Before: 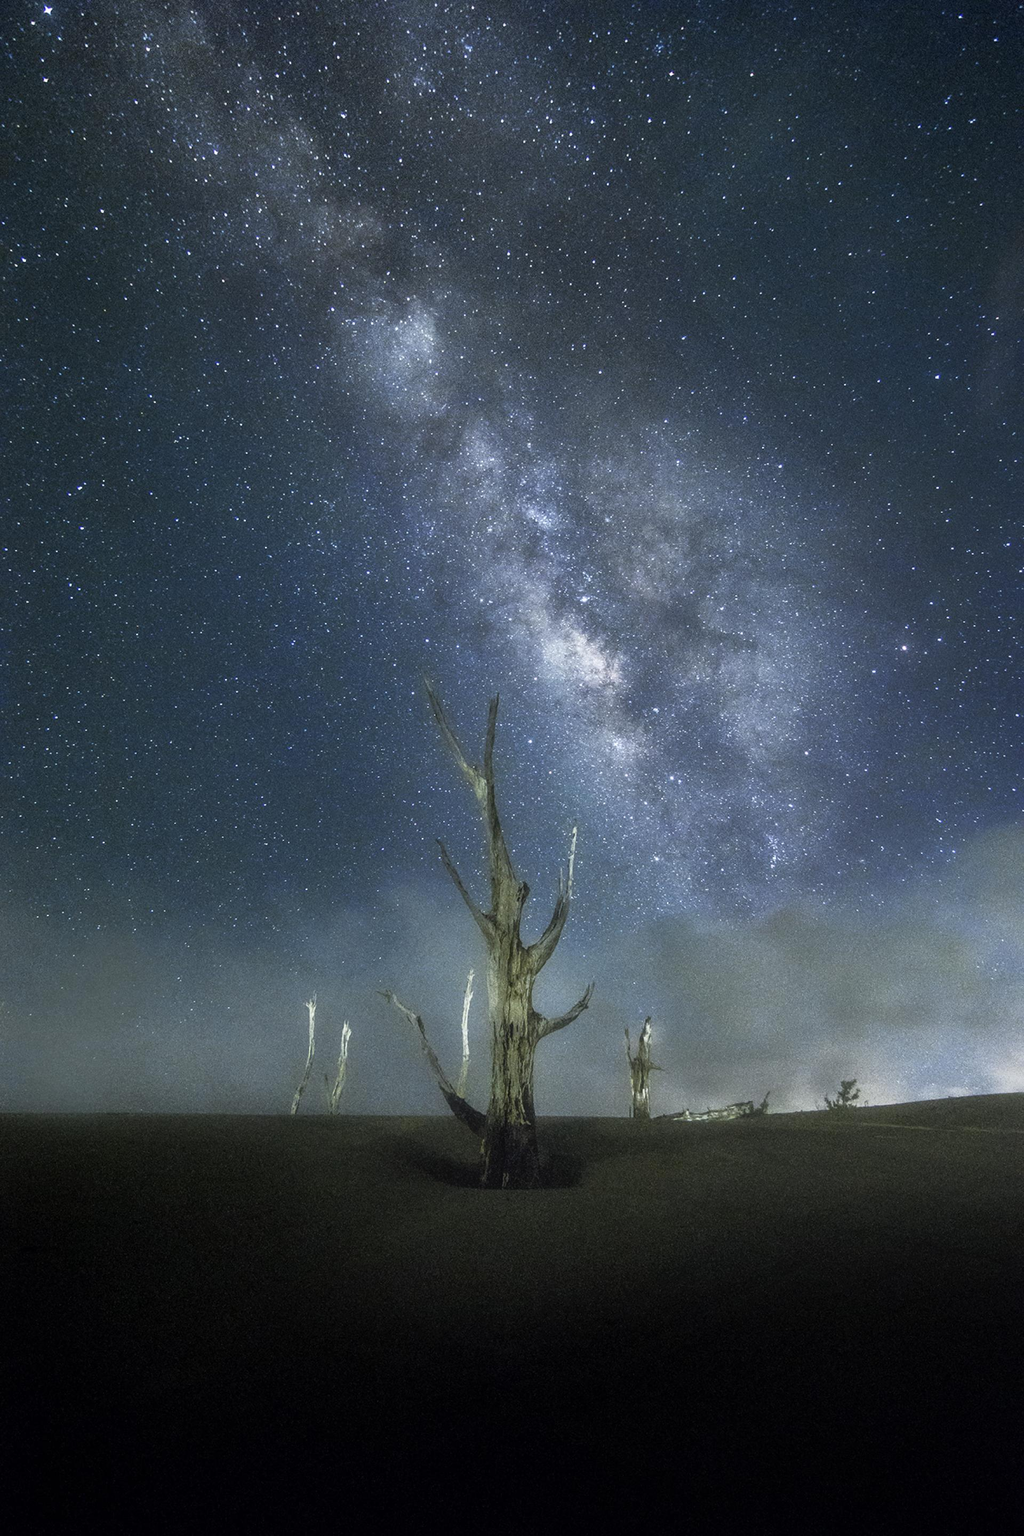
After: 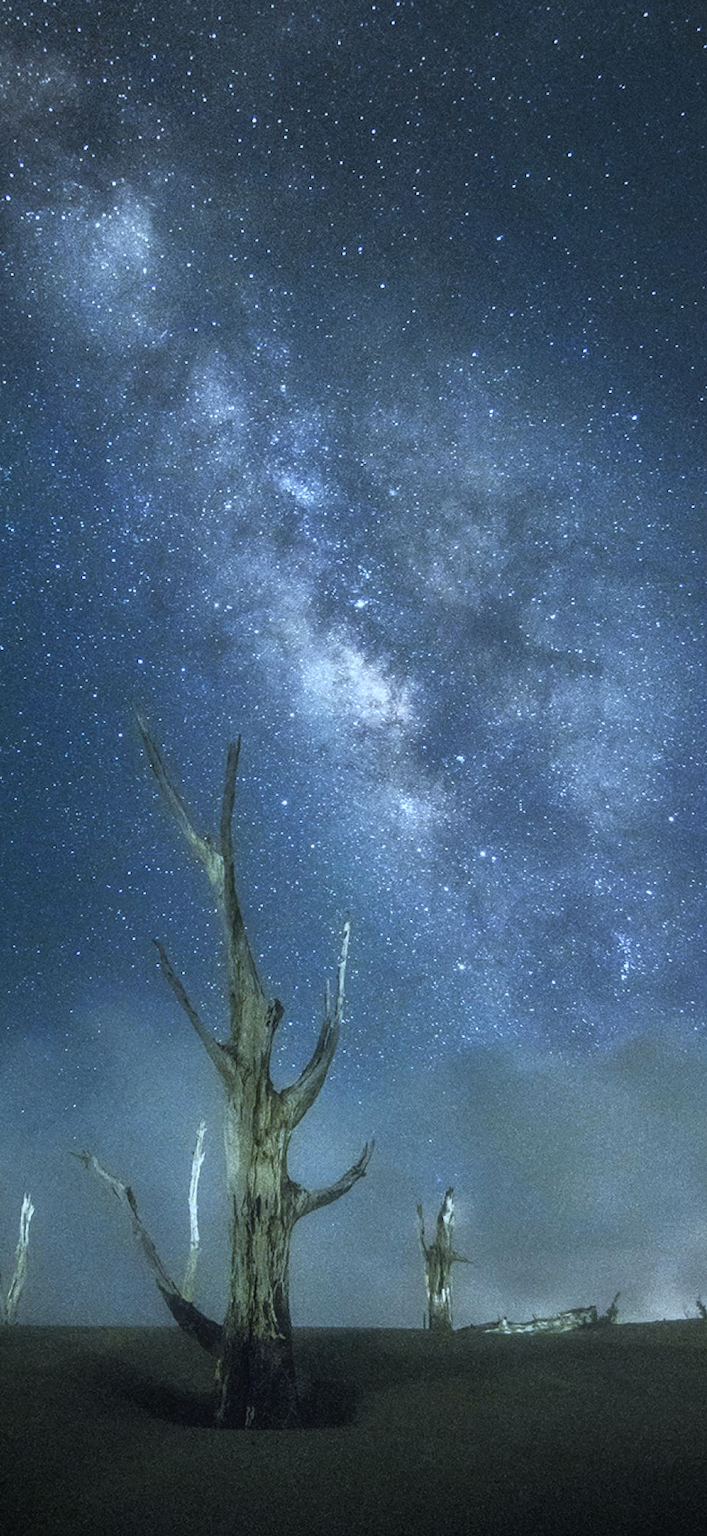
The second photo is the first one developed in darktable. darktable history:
crop: left 31.939%, top 10.948%, right 18.676%, bottom 17.371%
color calibration: illuminant Planckian (black body), x 0.378, y 0.375, temperature 4055.16 K
vignetting: fall-off start 72.32%, fall-off radius 106.96%, brightness -0.291, center (-0.075, 0.073), width/height ratio 0.728
